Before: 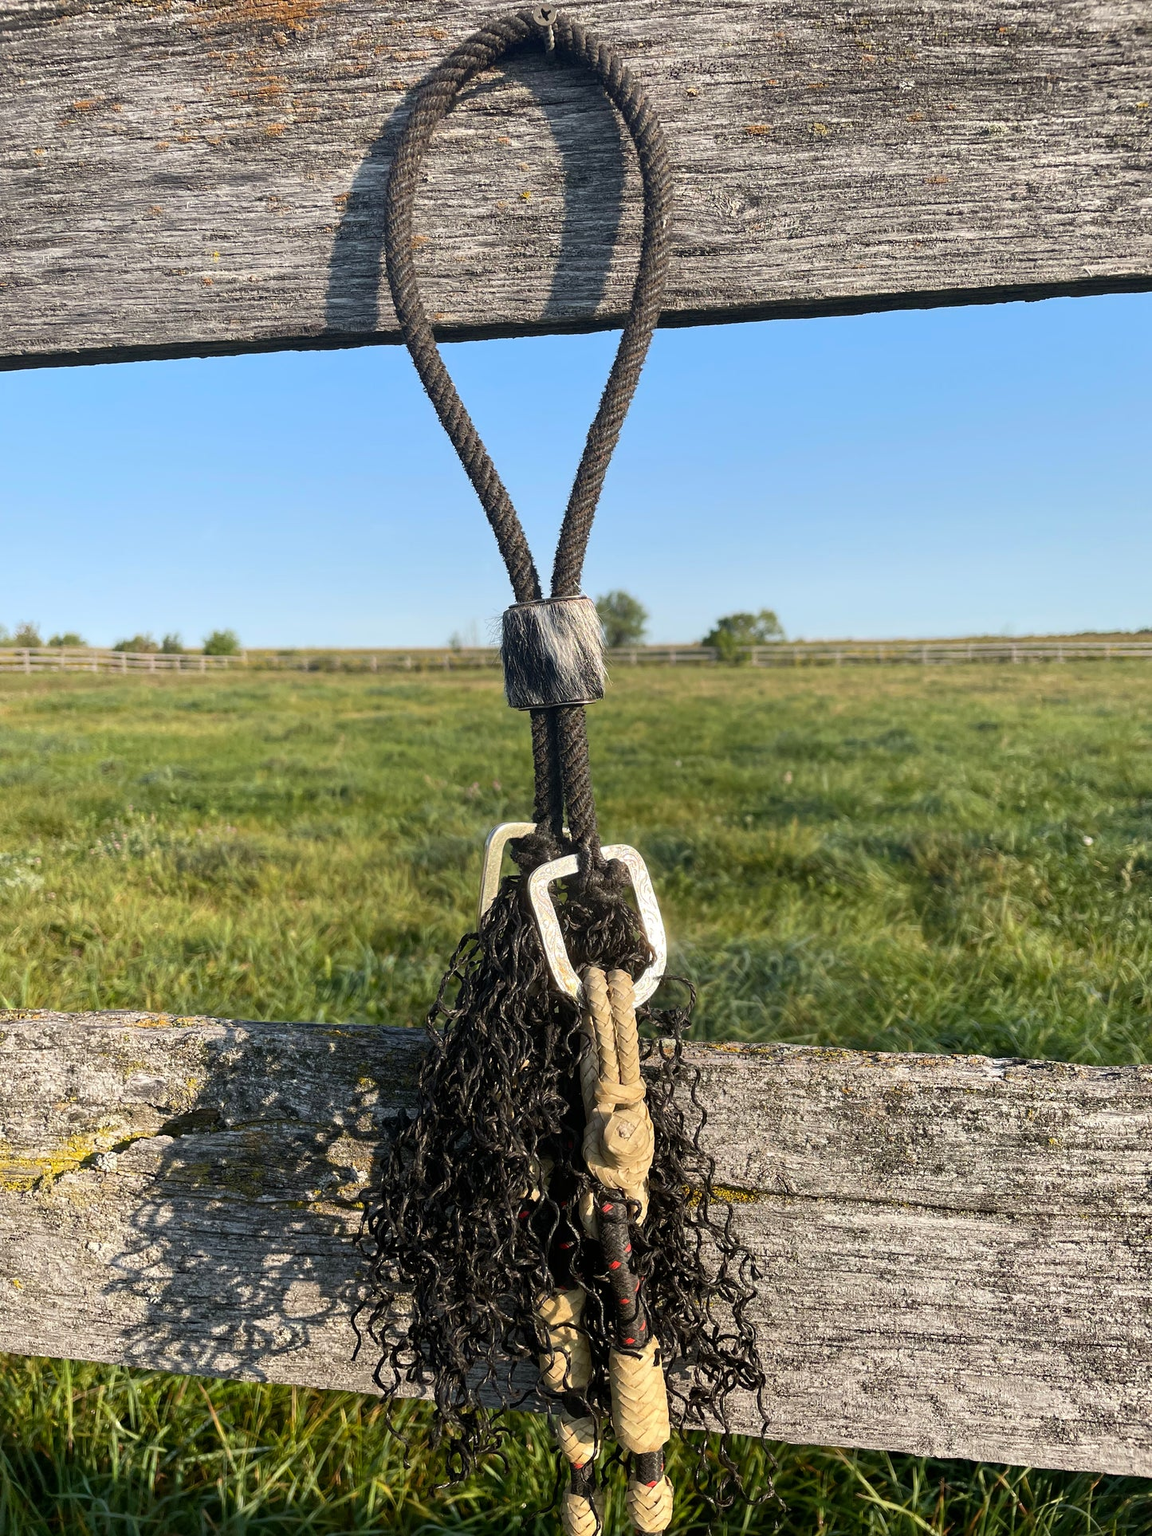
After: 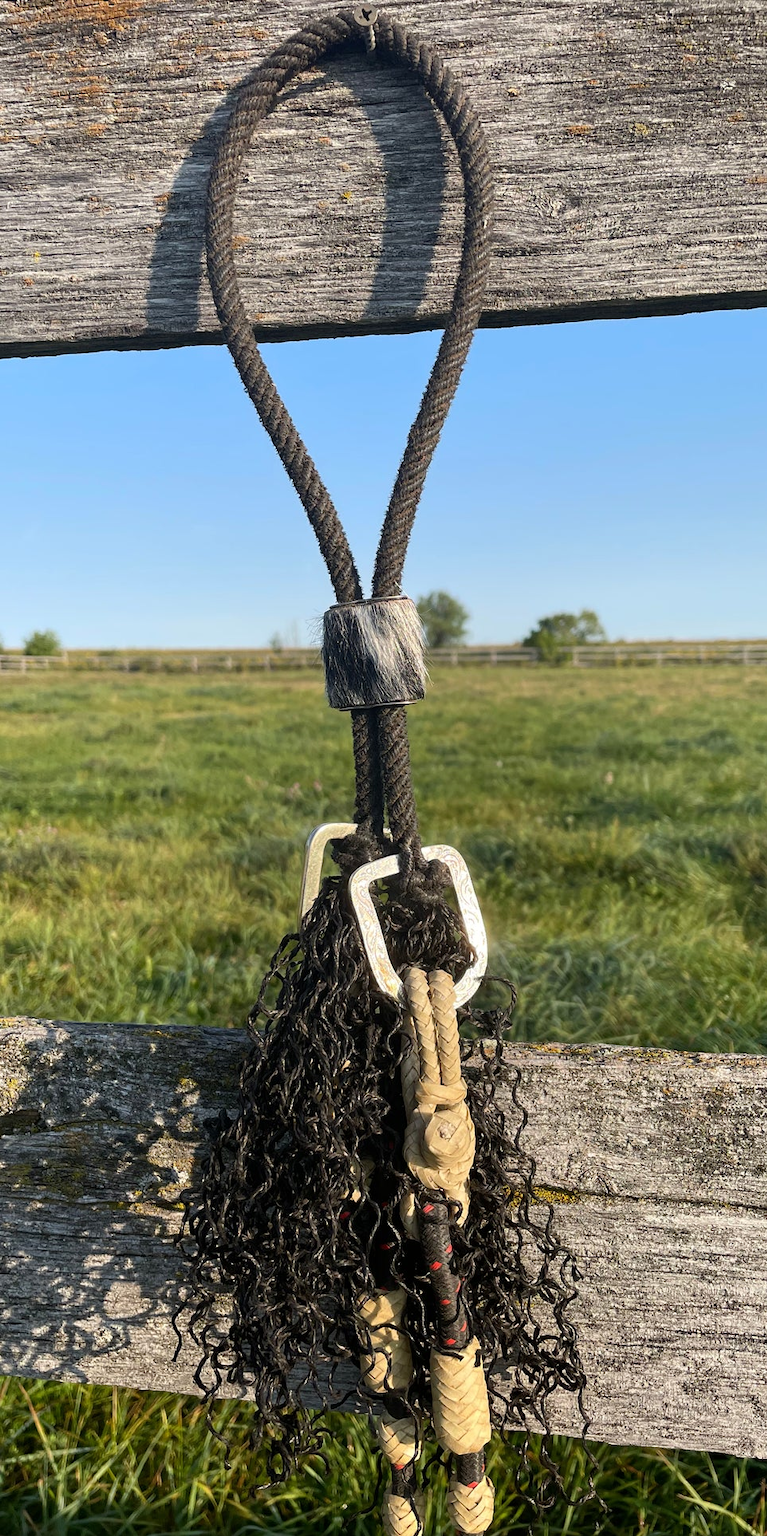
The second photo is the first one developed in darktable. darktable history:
crop and rotate: left 15.627%, right 17.775%
